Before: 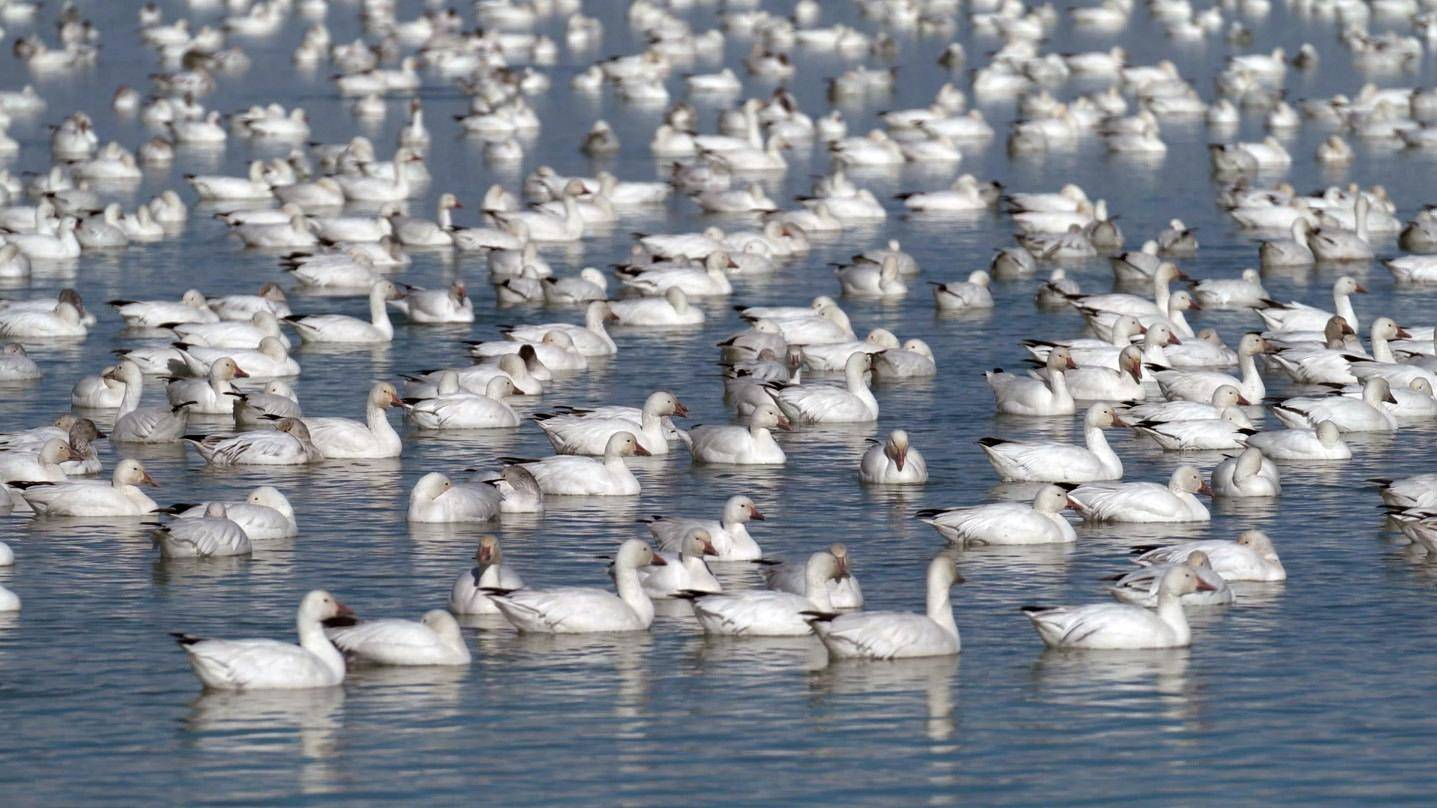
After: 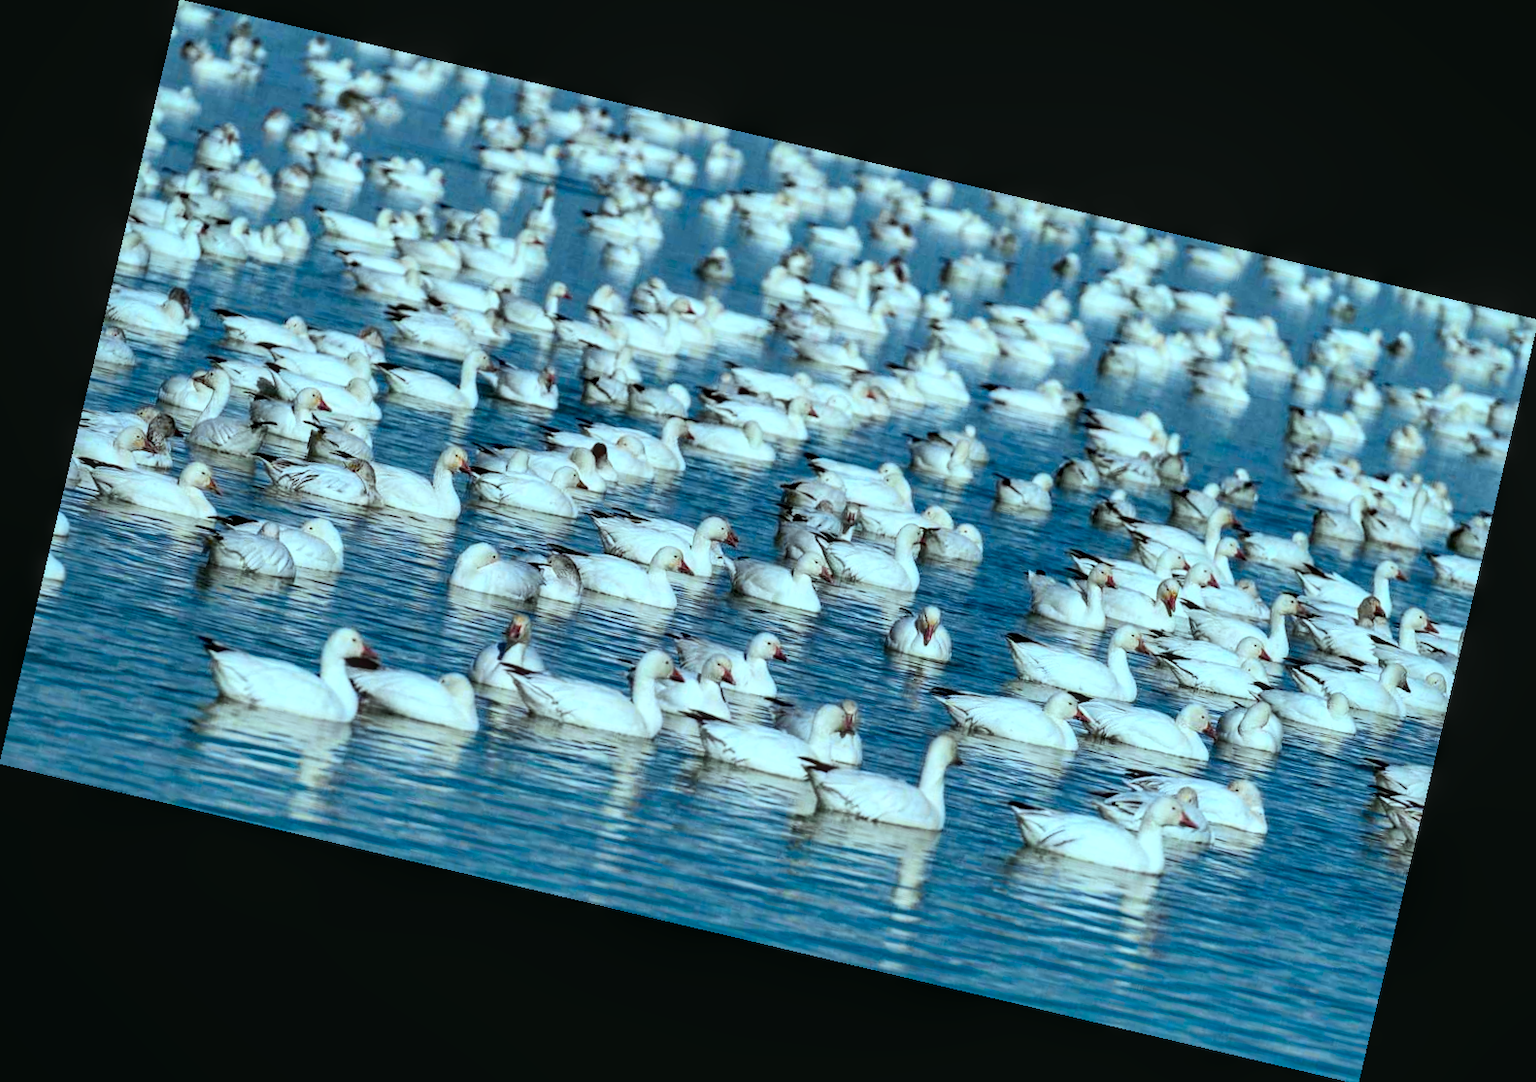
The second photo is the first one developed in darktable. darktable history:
color calibration: illuminant F (fluorescent), F source F9 (Cool White Deluxe 4150 K) – high CRI, x 0.374, y 0.373, temperature 4158.34 K
color zones: curves: ch1 [(0.239, 0.552) (0.75, 0.5)]; ch2 [(0.25, 0.462) (0.749, 0.457)], mix 25.94%
tone curve: curves: ch0 [(0, 0.021) (0.148, 0.076) (0.232, 0.191) (0.398, 0.423) (0.572, 0.672) (0.705, 0.812) (0.877, 0.931) (0.99, 0.987)]; ch1 [(0, 0) (0.377, 0.325) (0.493, 0.486) (0.508, 0.502) (0.515, 0.514) (0.554, 0.586) (0.623, 0.658) (0.701, 0.704) (0.778, 0.751) (1, 1)]; ch2 [(0, 0) (0.431, 0.398) (0.485, 0.486) (0.495, 0.498) (0.511, 0.507) (0.58, 0.66) (0.679, 0.757) (0.749, 0.829) (1, 0.991)], color space Lab, independent channels
local contrast: on, module defaults
color correction: highlights a* -8, highlights b* 3.1
rotate and perspective: rotation 13.27°, automatic cropping off
